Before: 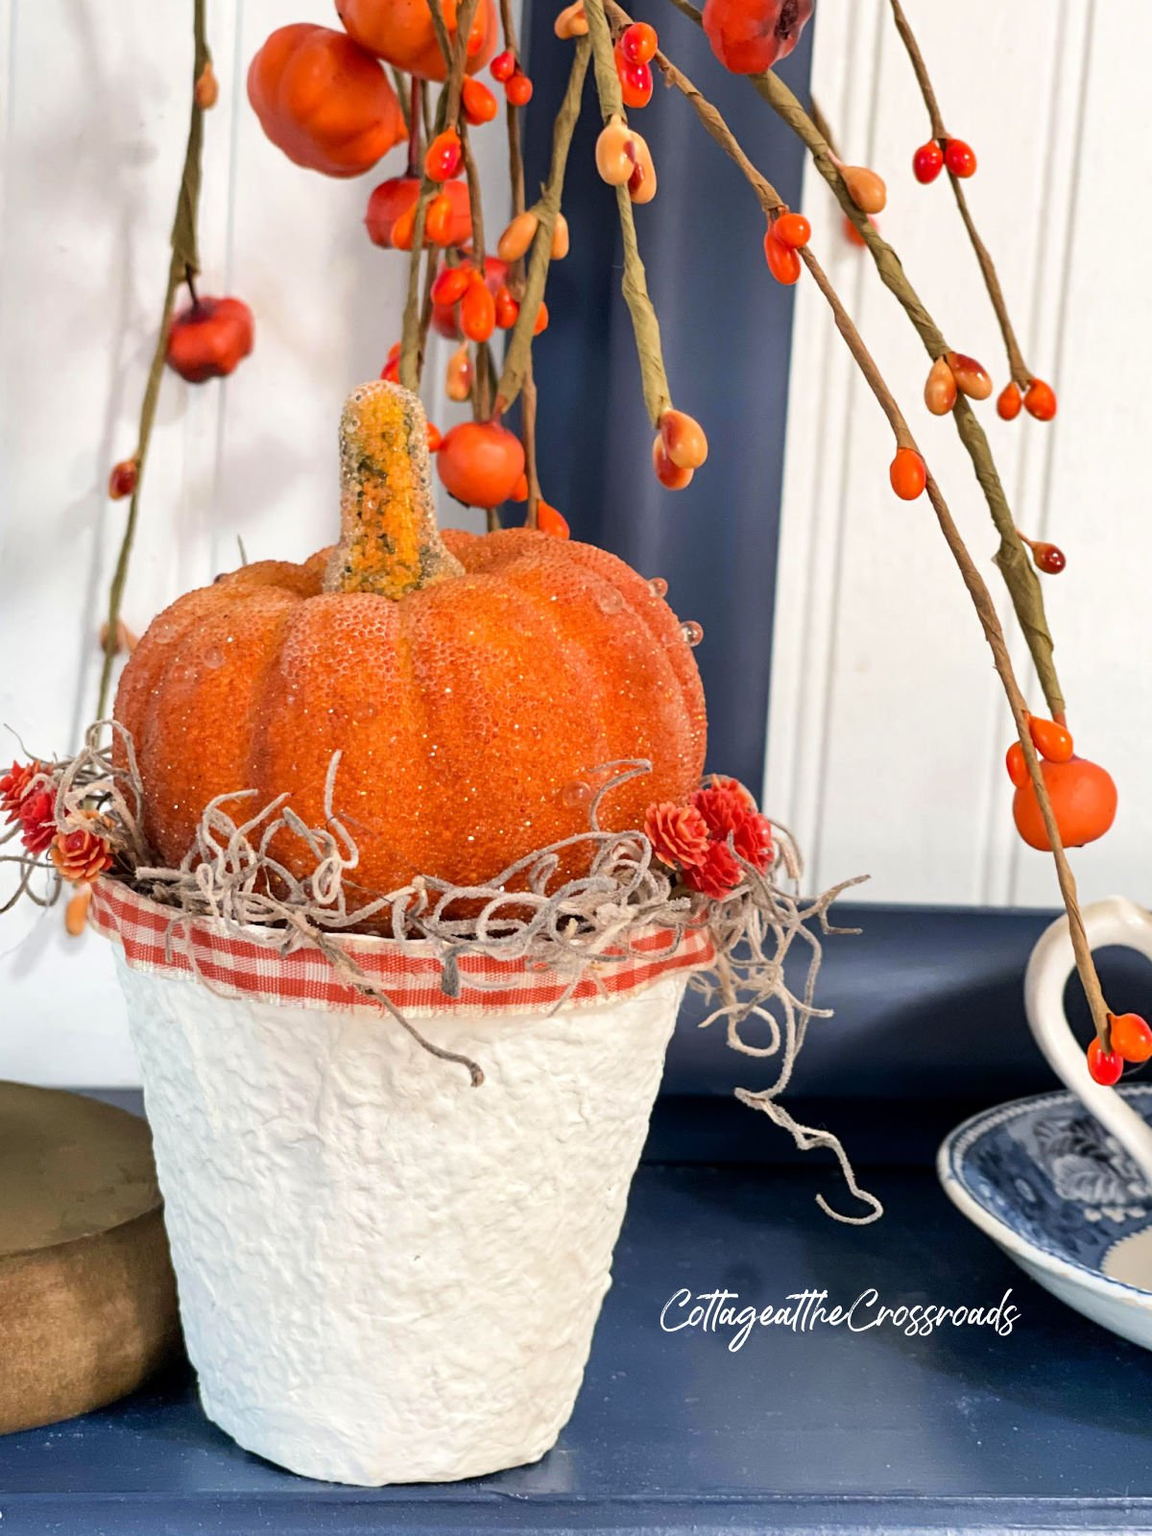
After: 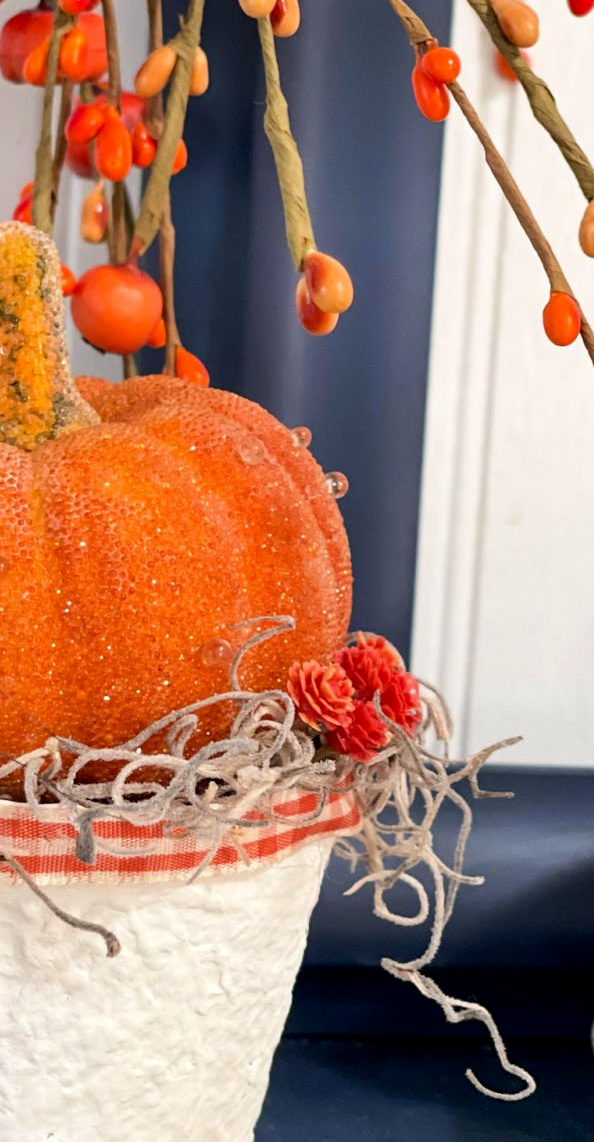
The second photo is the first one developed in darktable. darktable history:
exposure: black level correction 0.002, compensate highlight preservation false
crop: left 32.075%, top 10.976%, right 18.355%, bottom 17.596%
